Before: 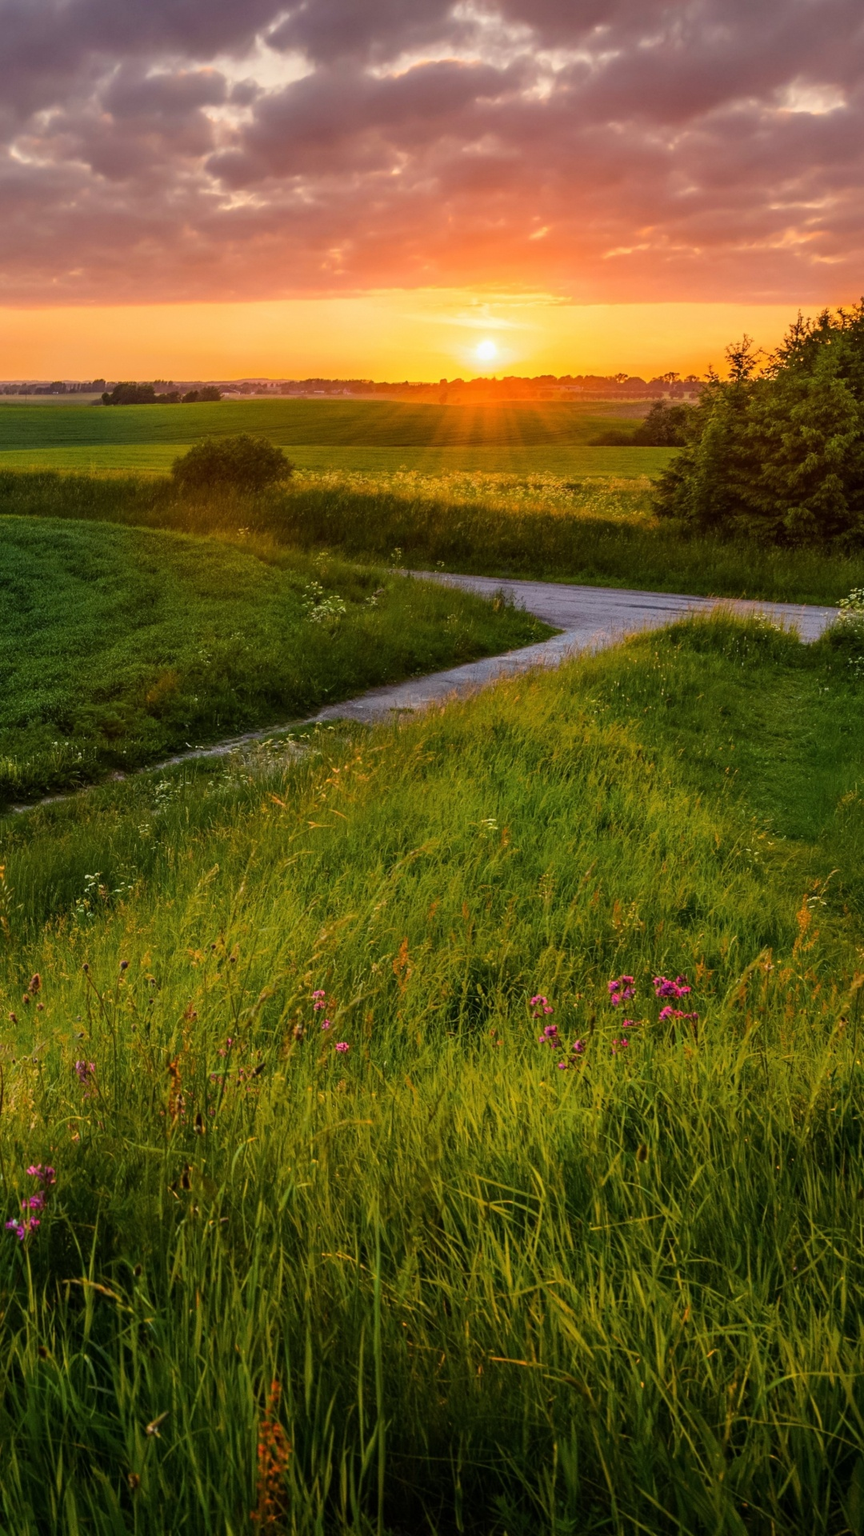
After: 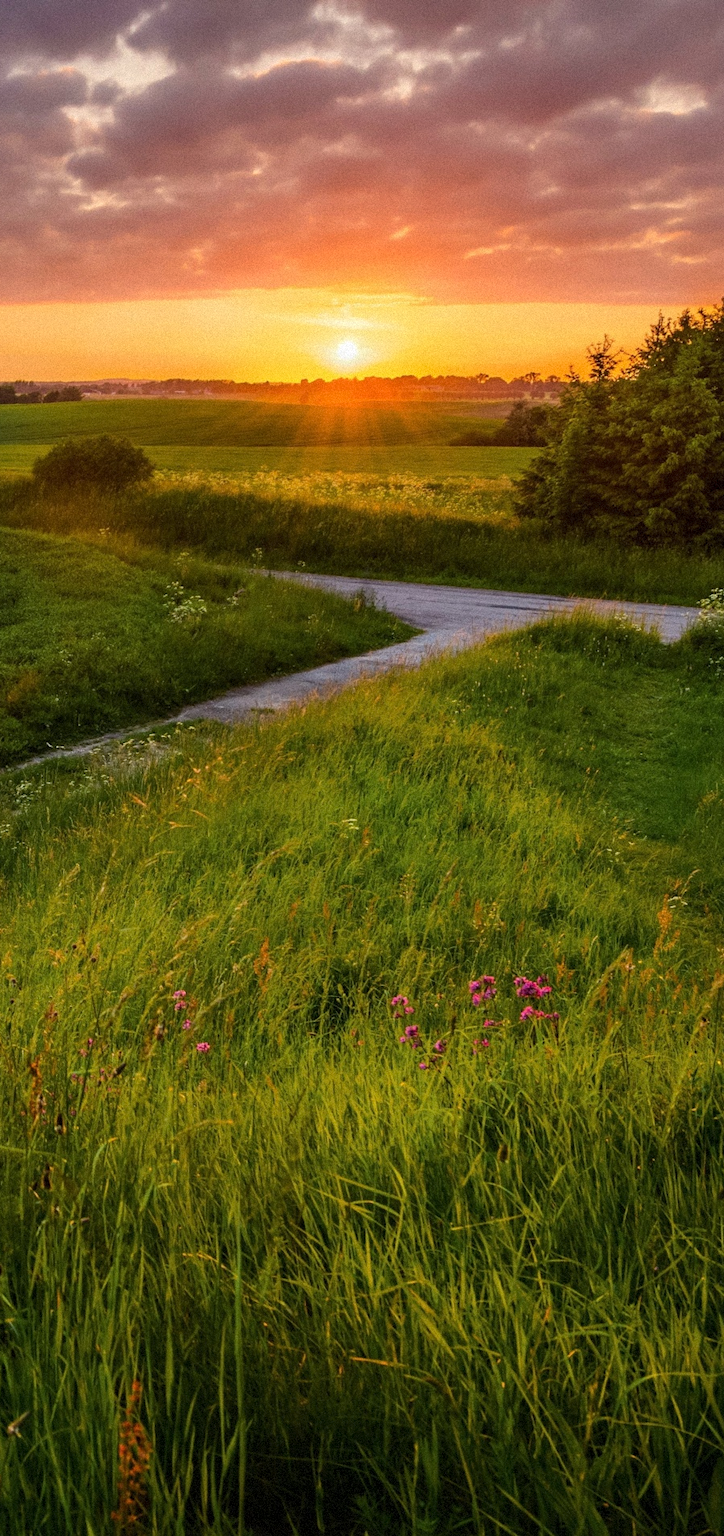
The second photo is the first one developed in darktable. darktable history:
crop: left 16.145%
grain: mid-tones bias 0%
